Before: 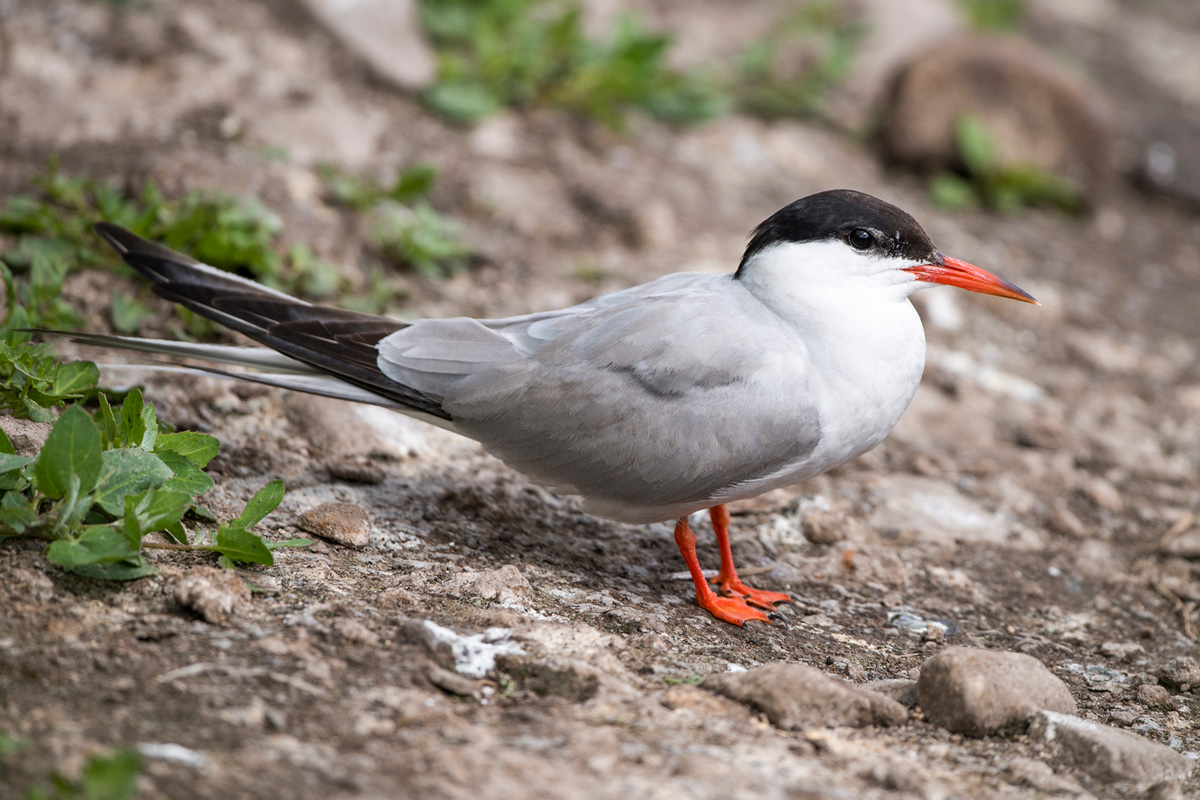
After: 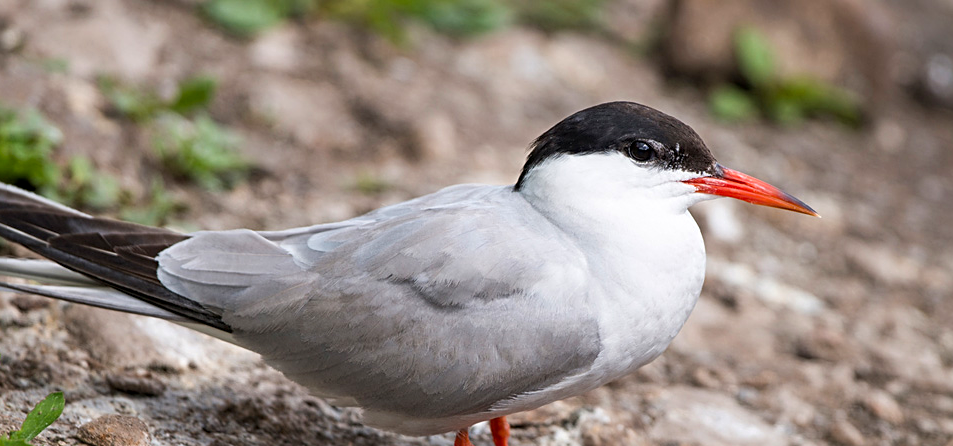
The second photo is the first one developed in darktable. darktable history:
color correction: highlights b* 0.014, saturation 1.14
crop: left 18.37%, top 11.089%, right 2.15%, bottom 33.156%
sharpen: radius 2.511, amount 0.34
